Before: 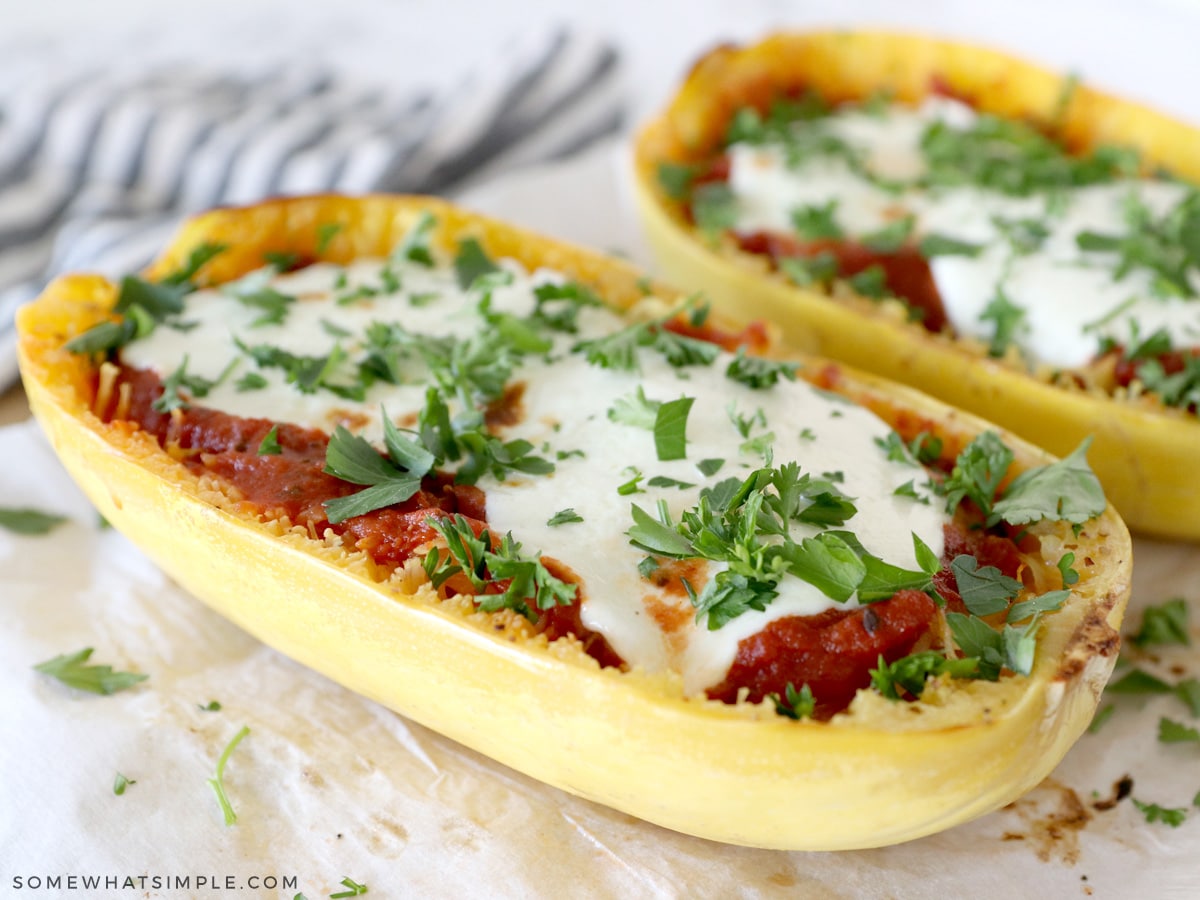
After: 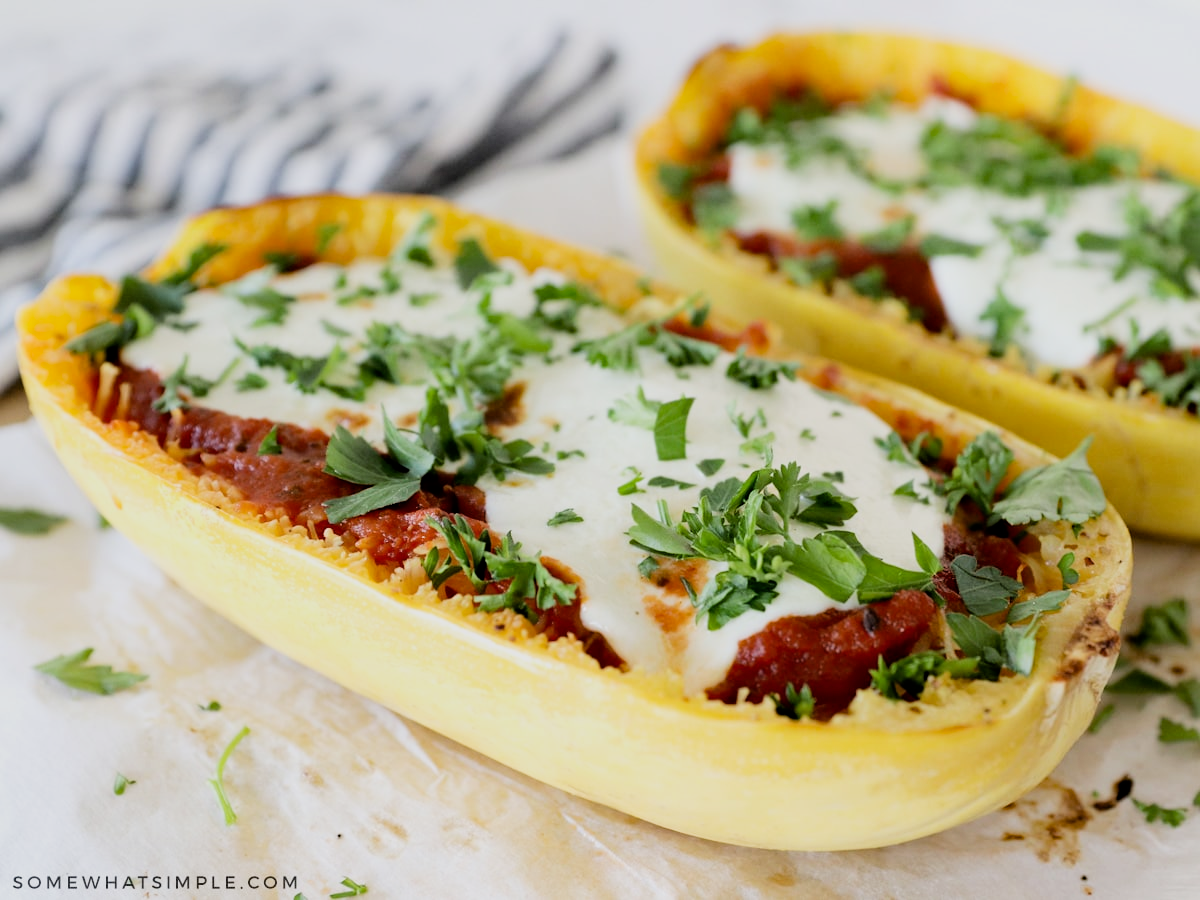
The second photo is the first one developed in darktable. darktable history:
filmic rgb: black relative exposure -5 EV, hardness 2.88, contrast 1.3, highlights saturation mix -30%
haze removal: compatibility mode true, adaptive false
